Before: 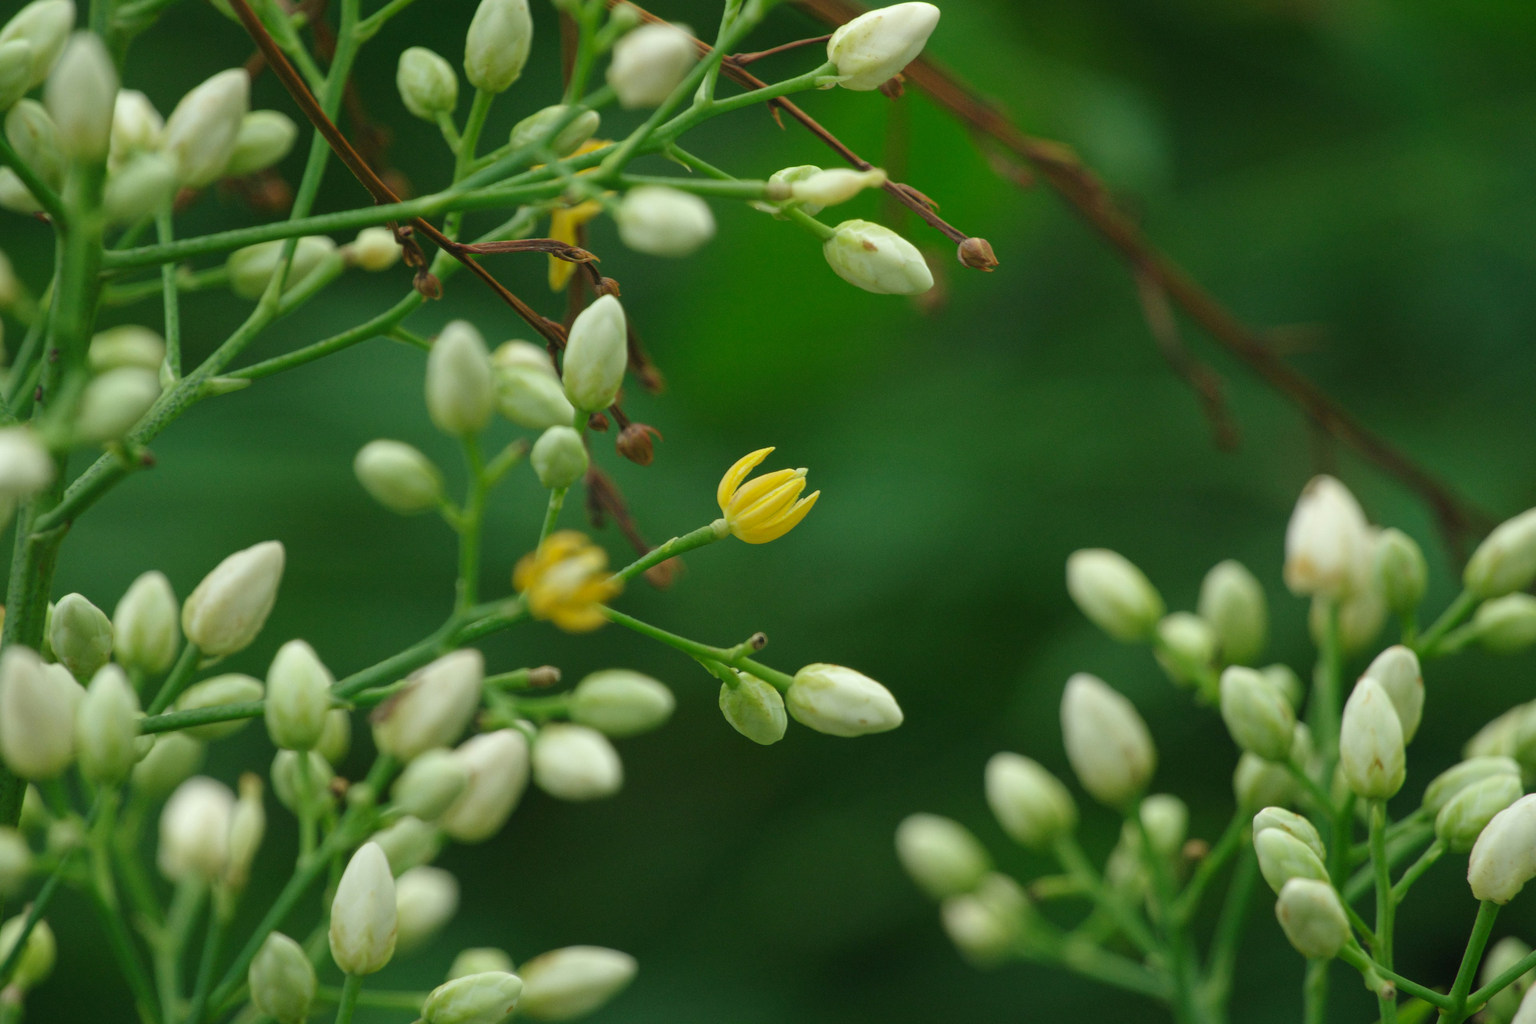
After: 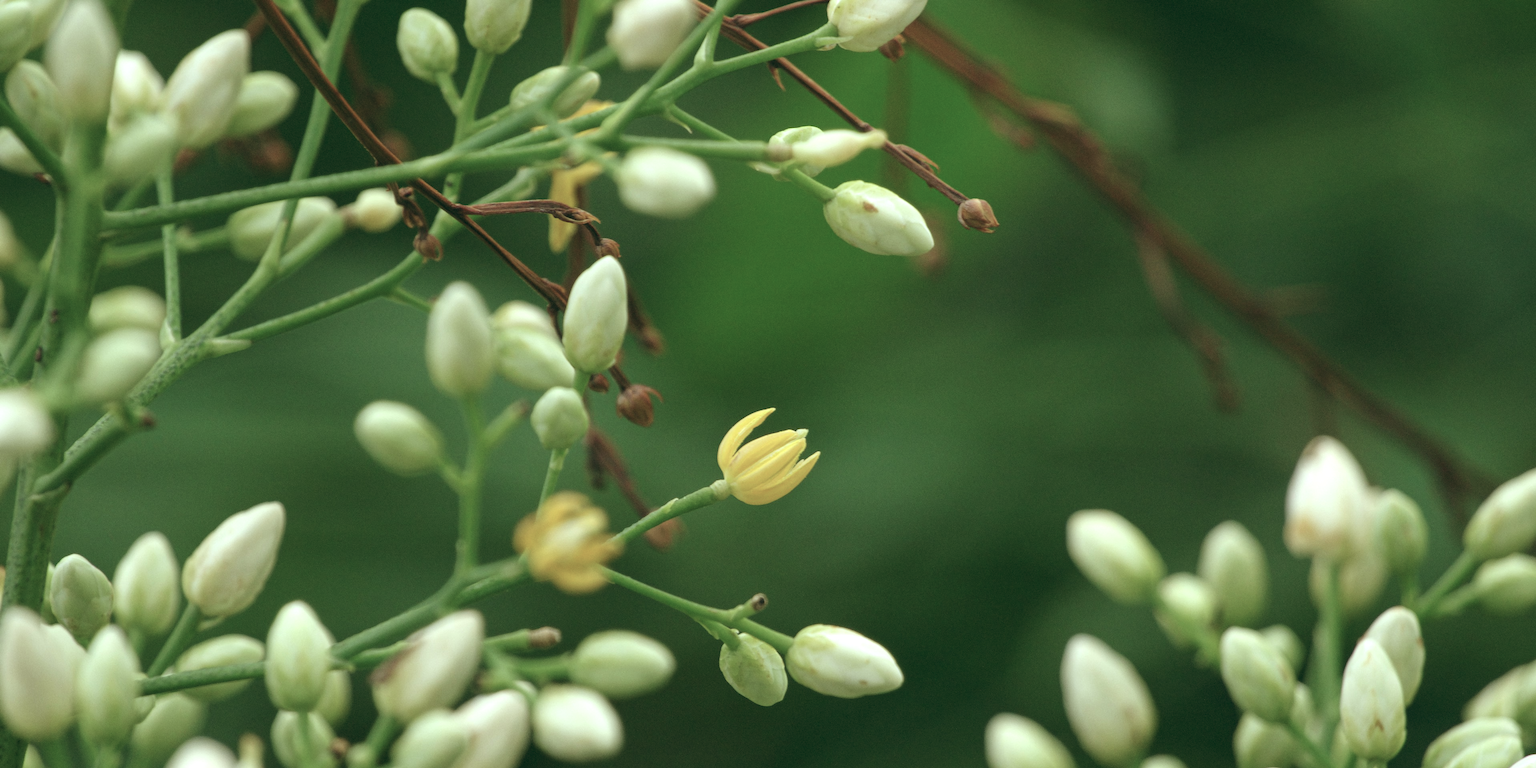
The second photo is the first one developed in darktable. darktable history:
exposure: black level correction 0, exposure 0.5 EV, compensate highlight preservation false
crop: top 3.857%, bottom 21.132%
color balance: lift [1, 0.994, 1.002, 1.006], gamma [0.957, 1.081, 1.016, 0.919], gain [0.97, 0.972, 1.01, 1.028], input saturation 91.06%, output saturation 79.8%
